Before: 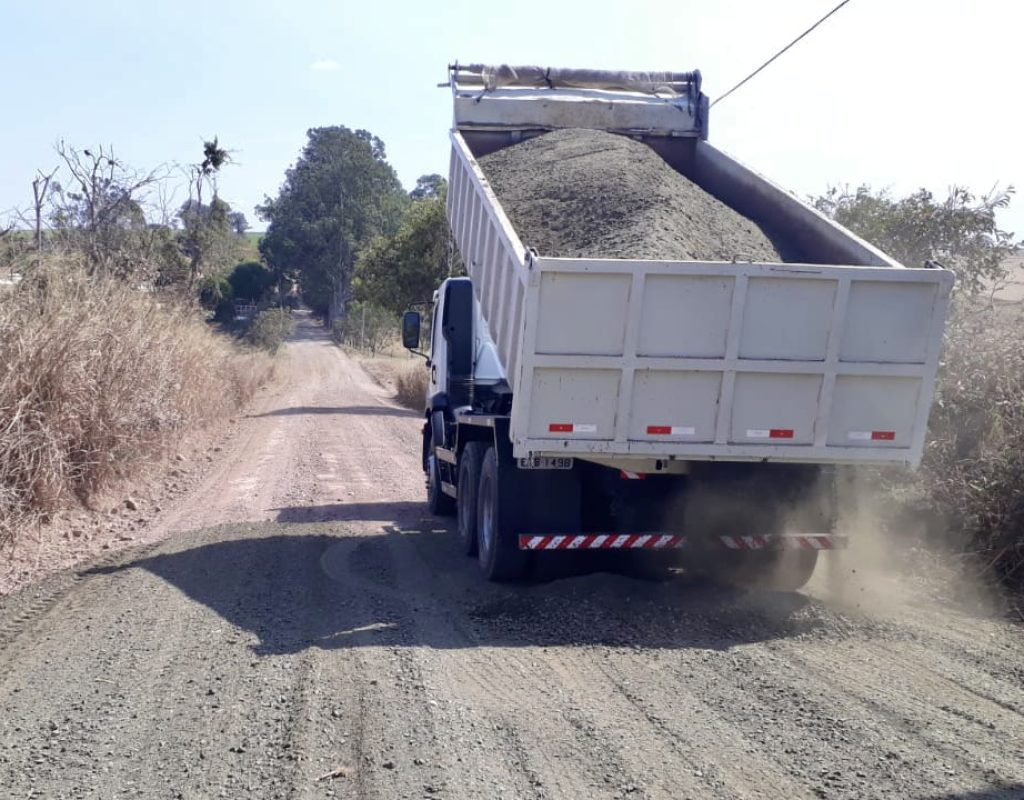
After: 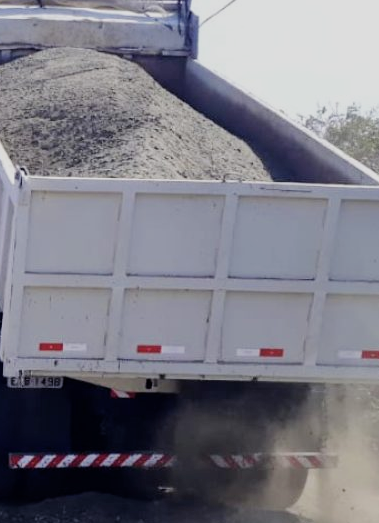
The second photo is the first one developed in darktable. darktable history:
crop and rotate: left 49.841%, top 10.135%, right 13.116%, bottom 24.453%
filmic rgb: black relative exposure -7.65 EV, white relative exposure 4.56 EV, hardness 3.61
exposure: exposure 0.266 EV, compensate highlight preservation false
